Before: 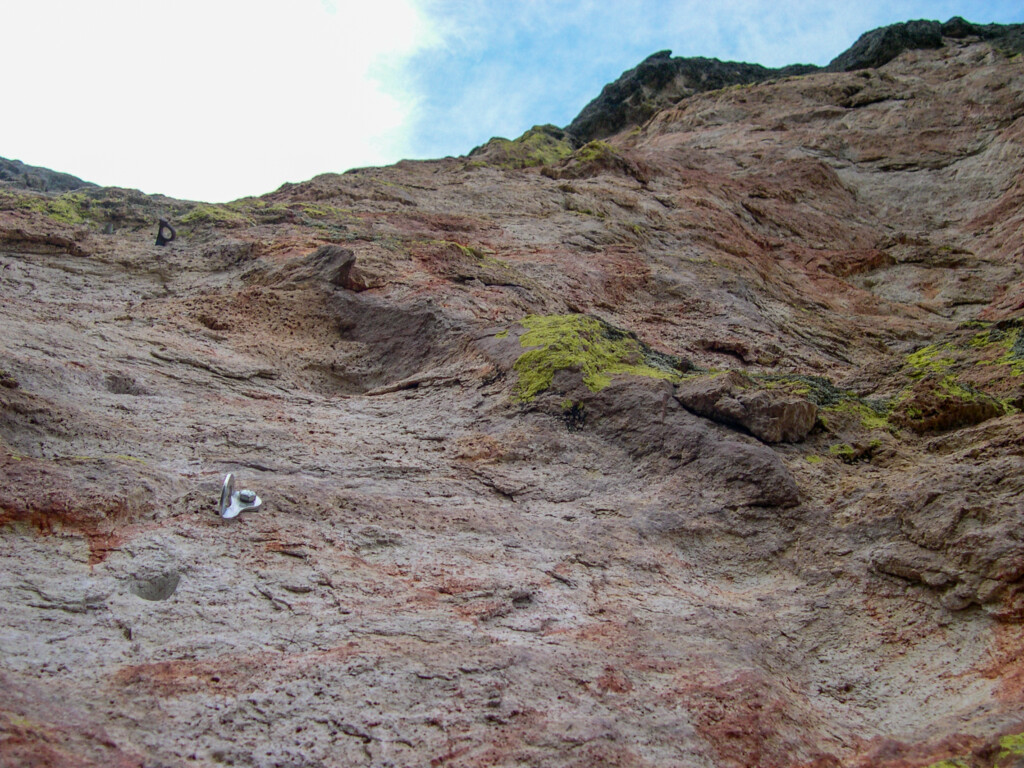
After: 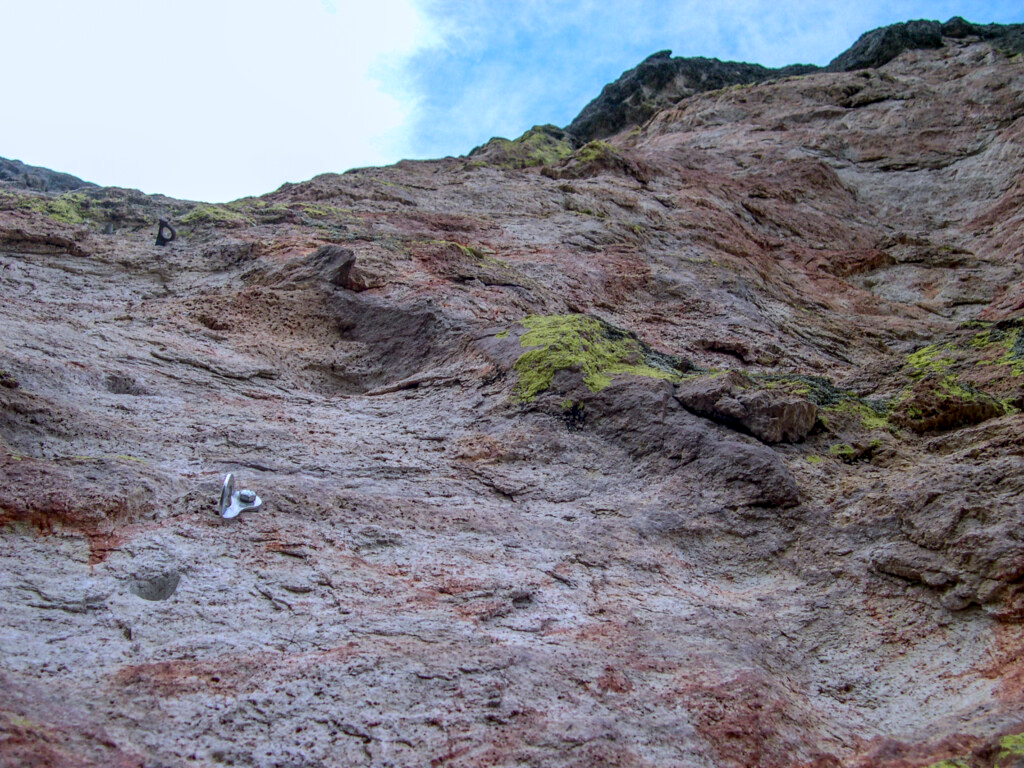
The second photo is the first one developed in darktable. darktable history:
color calibration: illuminant as shot in camera, x 0.37, y 0.382, temperature 4313.32 K
local contrast: on, module defaults
